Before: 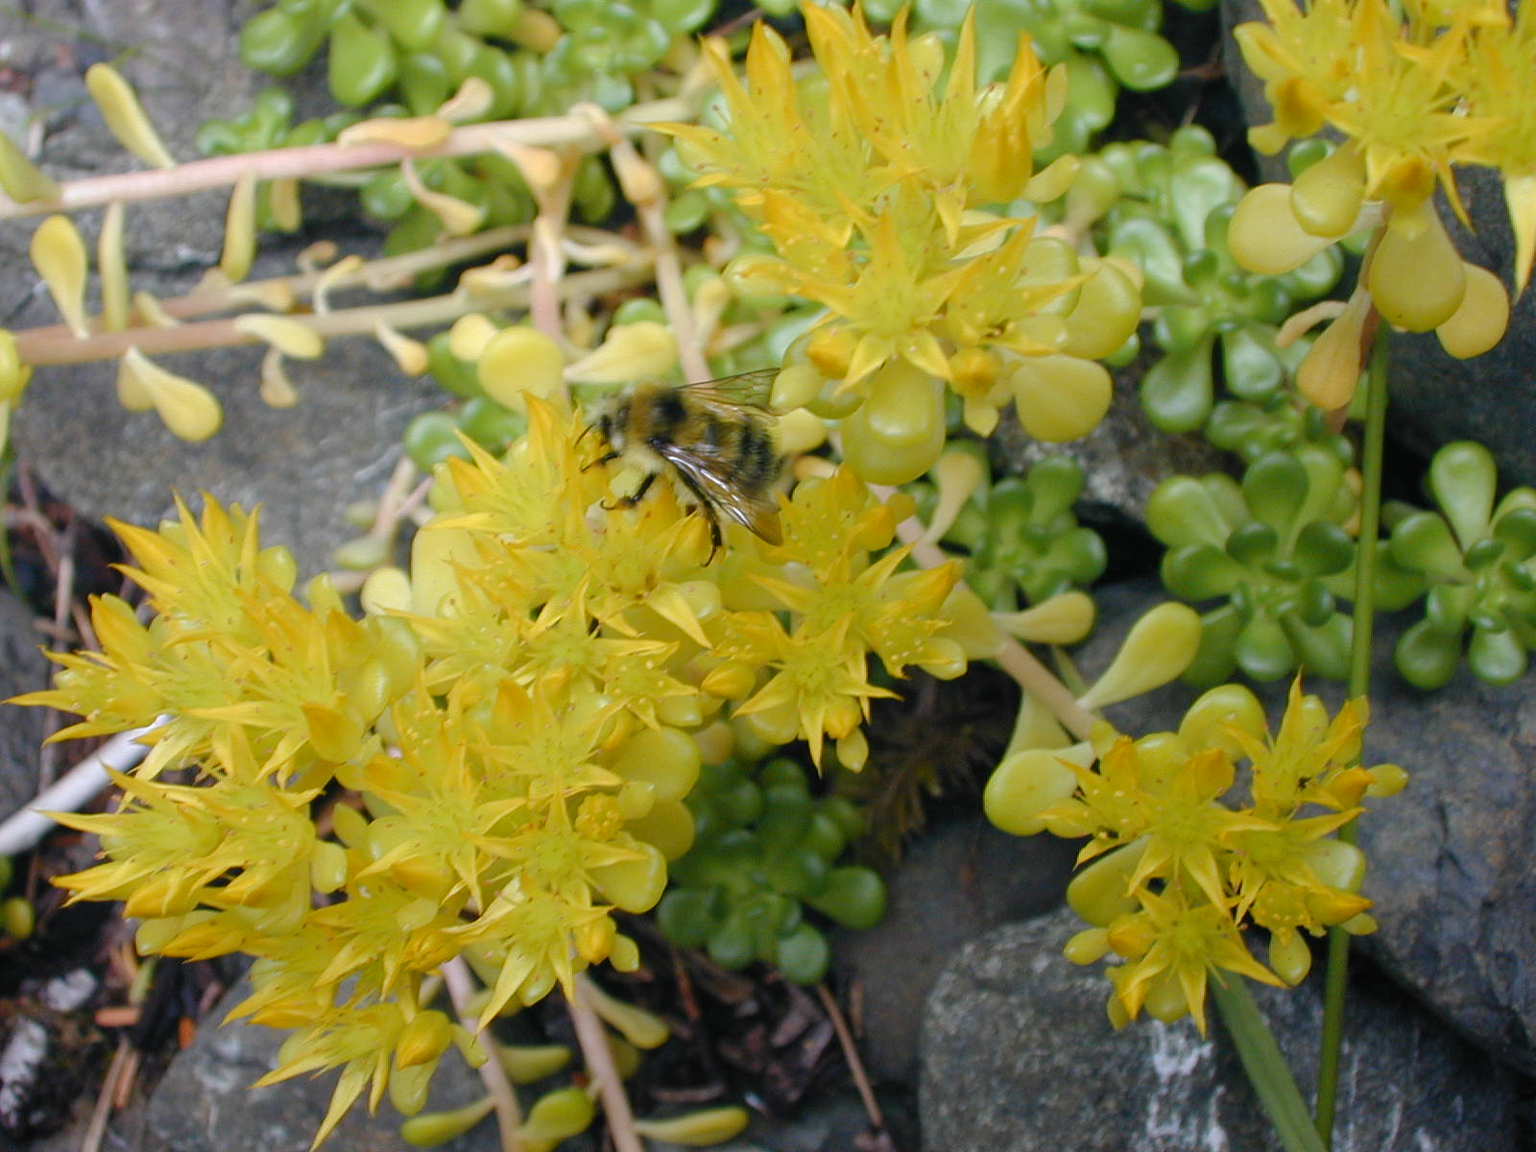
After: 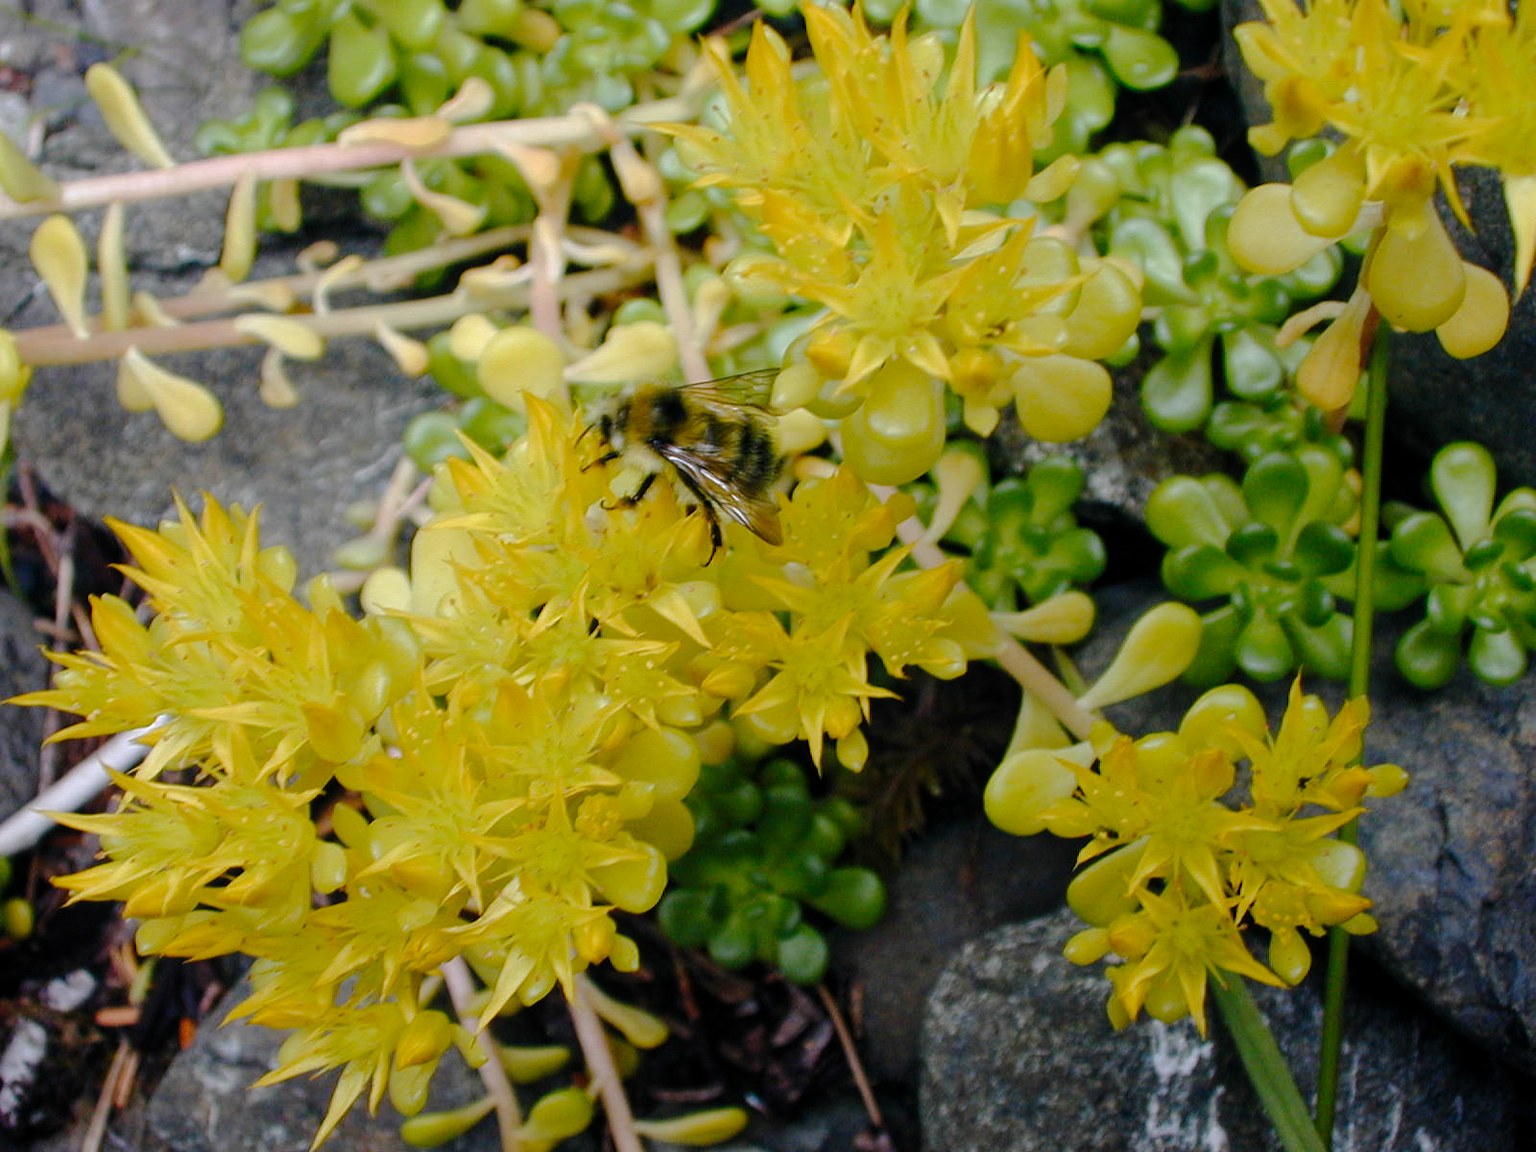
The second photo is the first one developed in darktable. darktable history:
local contrast: highlights 106%, shadows 97%, detail 120%, midtone range 0.2
tone curve: curves: ch0 [(0, 0) (0.181, 0.087) (0.498, 0.485) (0.78, 0.742) (0.993, 0.954)]; ch1 [(0, 0) (0.311, 0.149) (0.395, 0.349) (0.488, 0.477) (0.612, 0.641) (1, 1)]; ch2 [(0, 0) (0.5, 0.5) (0.638, 0.667) (1, 1)], preserve colors none
